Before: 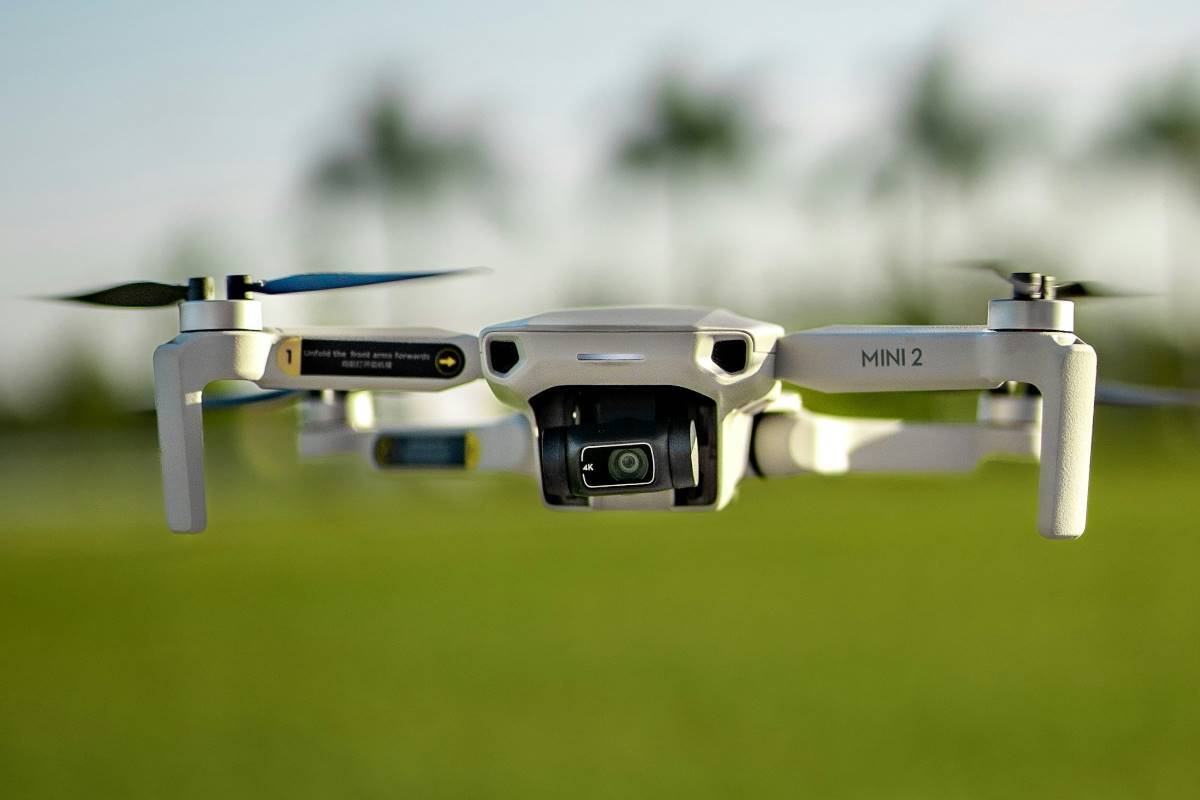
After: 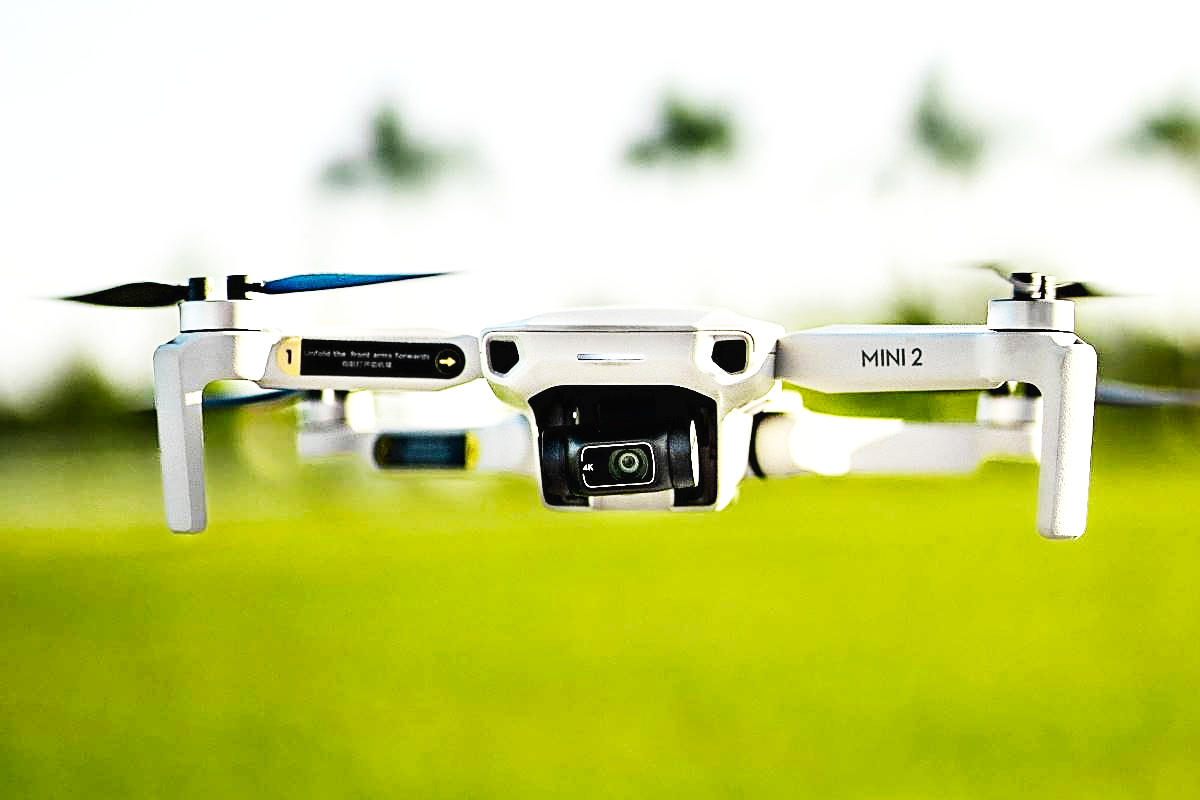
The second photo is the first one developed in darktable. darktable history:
base curve: curves: ch0 [(0, 0.003) (0.001, 0.002) (0.006, 0.004) (0.02, 0.022) (0.048, 0.086) (0.094, 0.234) (0.162, 0.431) (0.258, 0.629) (0.385, 0.8) (0.548, 0.918) (0.751, 0.988) (1, 1)], preserve colors none
tone equalizer: -8 EV -0.75 EV, -7 EV -0.7 EV, -6 EV -0.6 EV, -5 EV -0.4 EV, -3 EV 0.4 EV, -2 EV 0.6 EV, -1 EV 0.7 EV, +0 EV 0.75 EV, edges refinement/feathering 500, mask exposure compensation -1.57 EV, preserve details no
sharpen: on, module defaults
